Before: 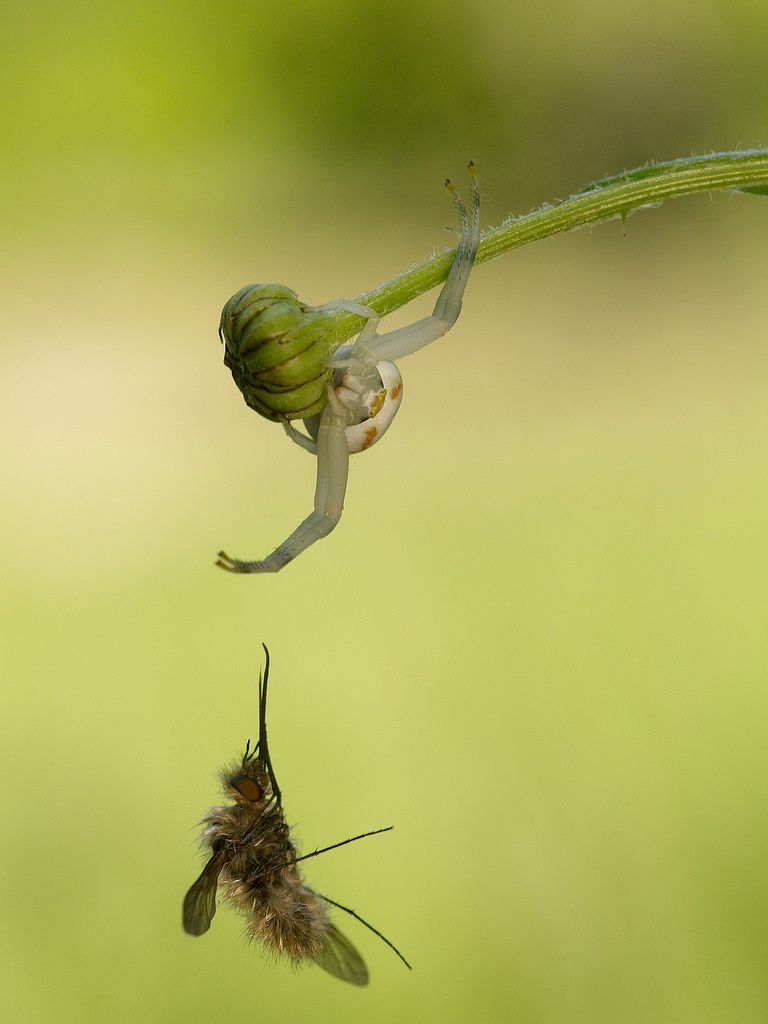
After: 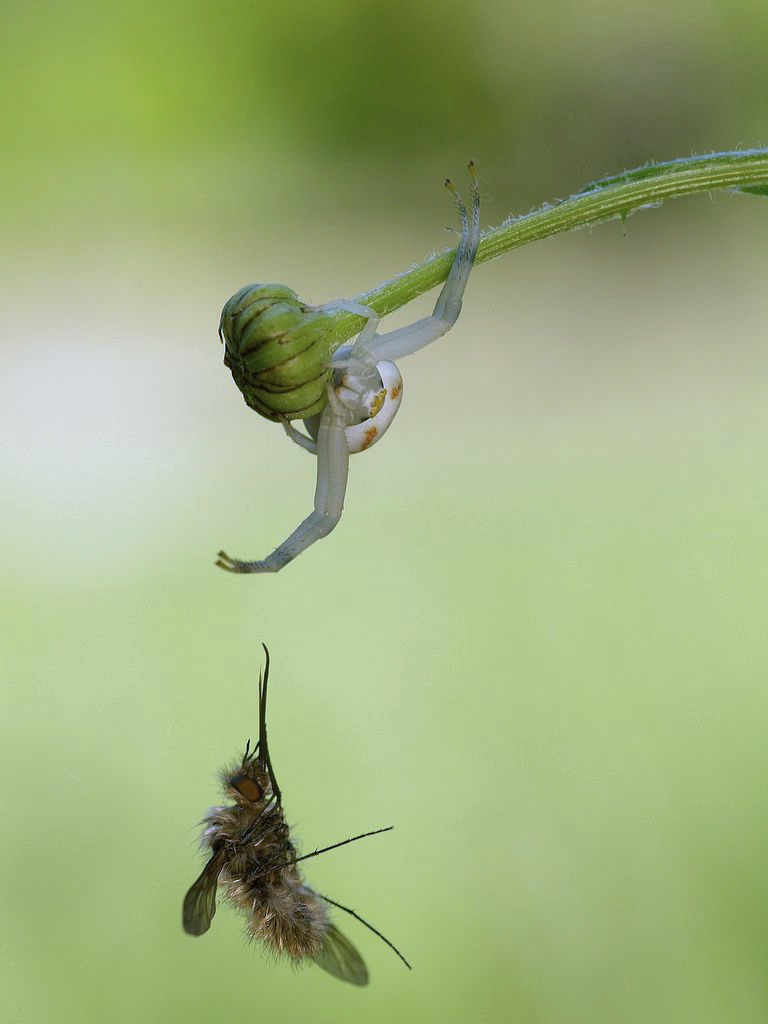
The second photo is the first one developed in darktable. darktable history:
color calibration: illuminant as shot in camera, x 0.377, y 0.392, temperature 4169.3 K, saturation algorithm version 1 (2020)
white balance: red 0.967, blue 1.119, emerald 0.756
